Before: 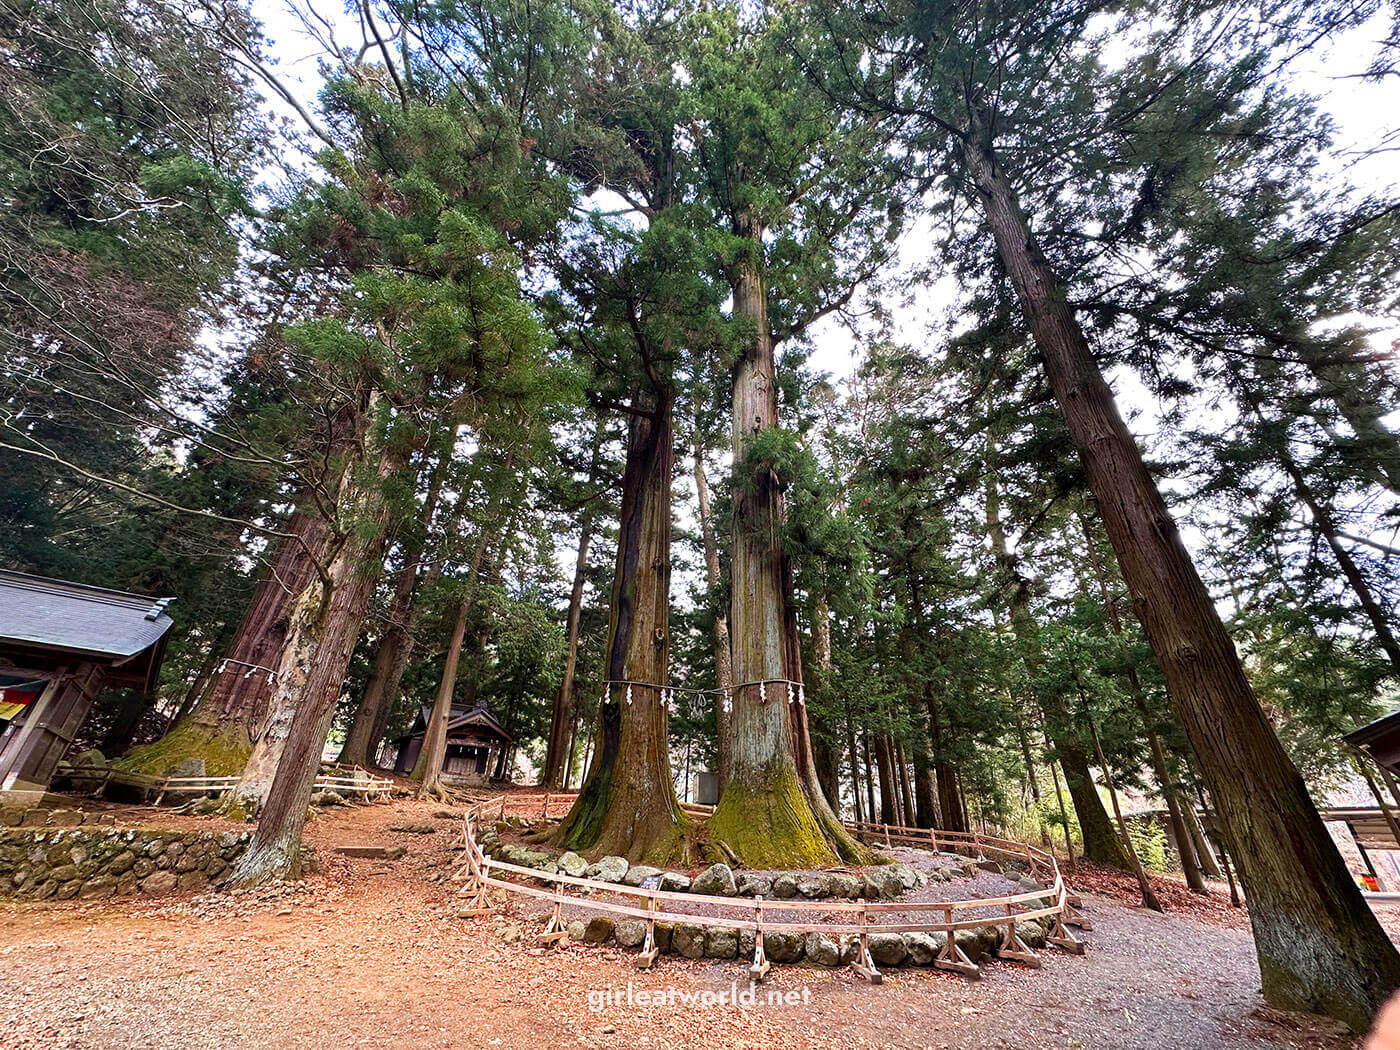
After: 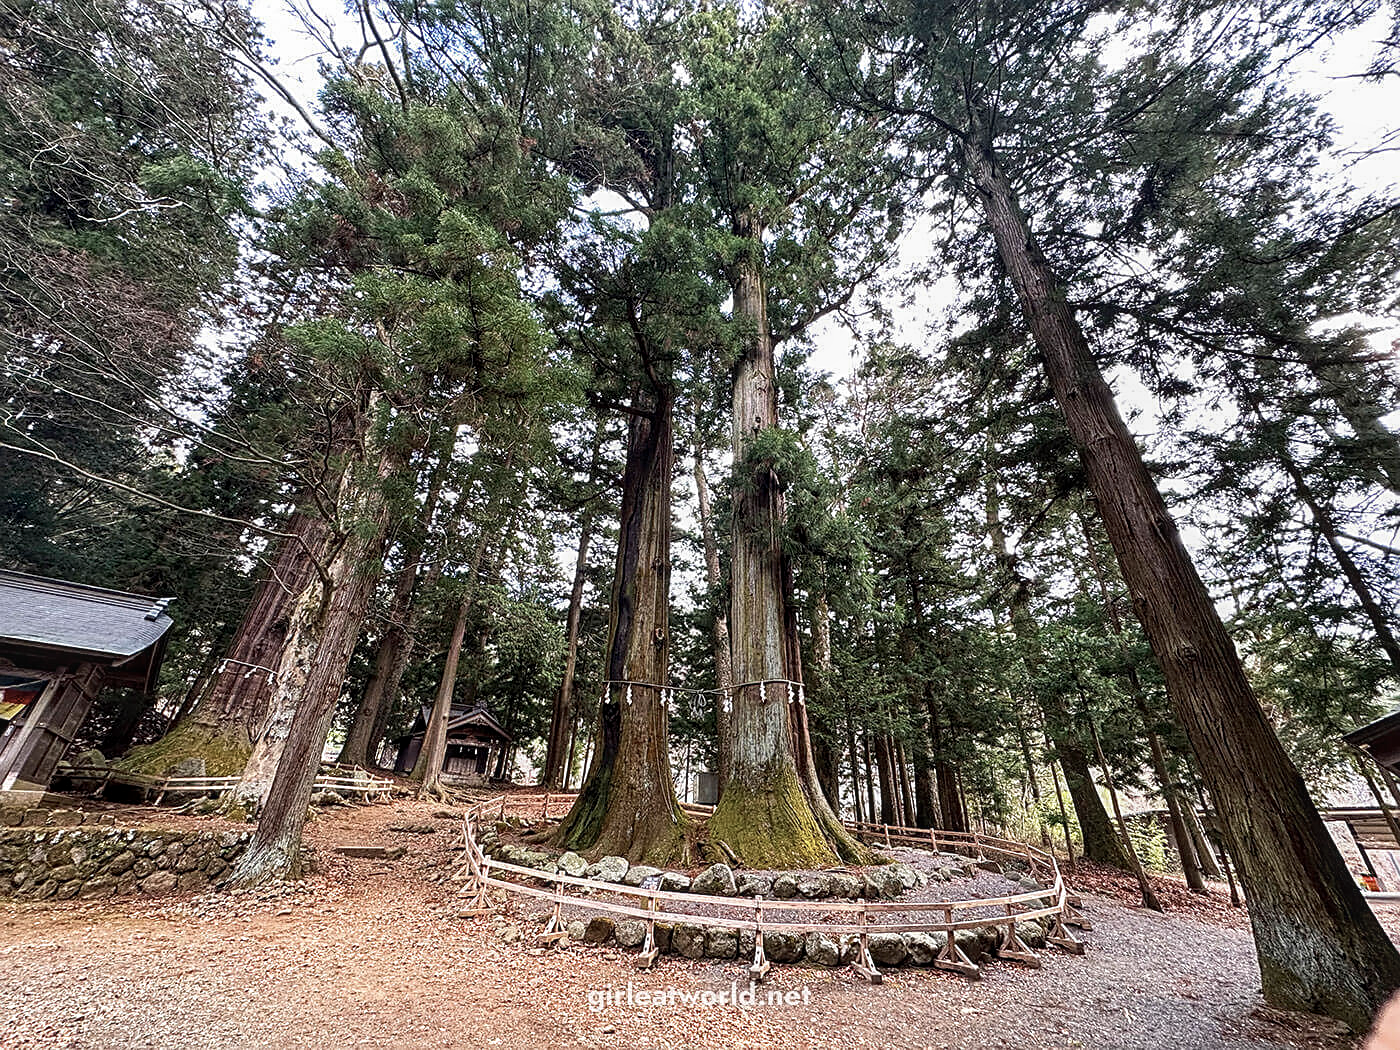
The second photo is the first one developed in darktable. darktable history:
contrast brightness saturation: contrast 0.1, saturation -0.3
local contrast: on, module defaults
sharpen: on, module defaults
